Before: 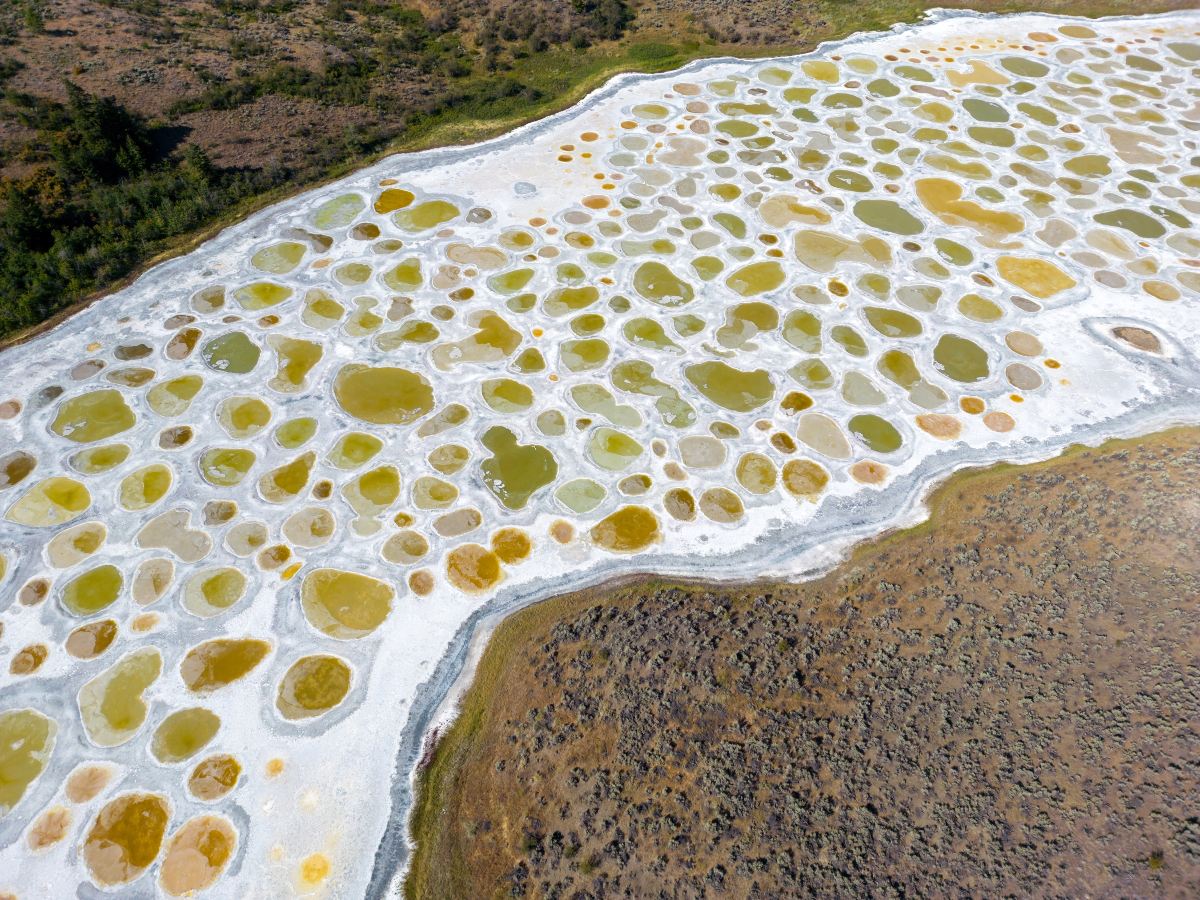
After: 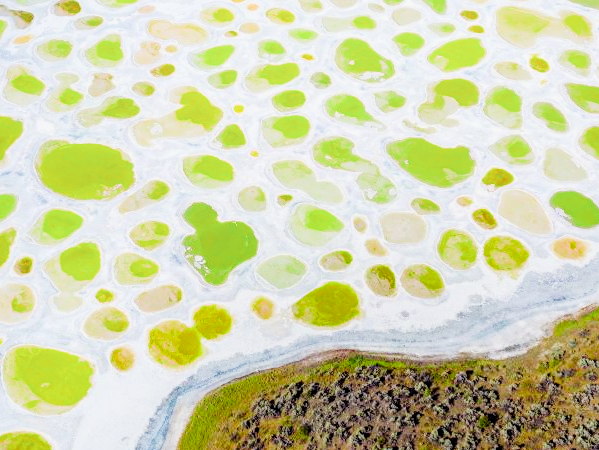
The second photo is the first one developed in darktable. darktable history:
filmic rgb: black relative exposure -16 EV, white relative exposure 6.92 EV, hardness 4.7
local contrast: detail 130%
color zones: curves: ch2 [(0, 0.5) (0.143, 0.517) (0.286, 0.571) (0.429, 0.522) (0.571, 0.5) (0.714, 0.5) (0.857, 0.5) (1, 0.5)]
tone curve: curves: ch0 [(0, 0) (0.003, 0.004) (0.011, 0.006) (0.025, 0.011) (0.044, 0.017) (0.069, 0.029) (0.1, 0.047) (0.136, 0.07) (0.177, 0.121) (0.224, 0.182) (0.277, 0.257) (0.335, 0.342) (0.399, 0.432) (0.468, 0.526) (0.543, 0.621) (0.623, 0.711) (0.709, 0.792) (0.801, 0.87) (0.898, 0.951) (1, 1)], preserve colors none
crop: left 25%, top 25%, right 25%, bottom 25%
shadows and highlights: highlights 70.7, soften with gaussian
color balance rgb: linear chroma grading › global chroma 15%, perceptual saturation grading › global saturation 30%
